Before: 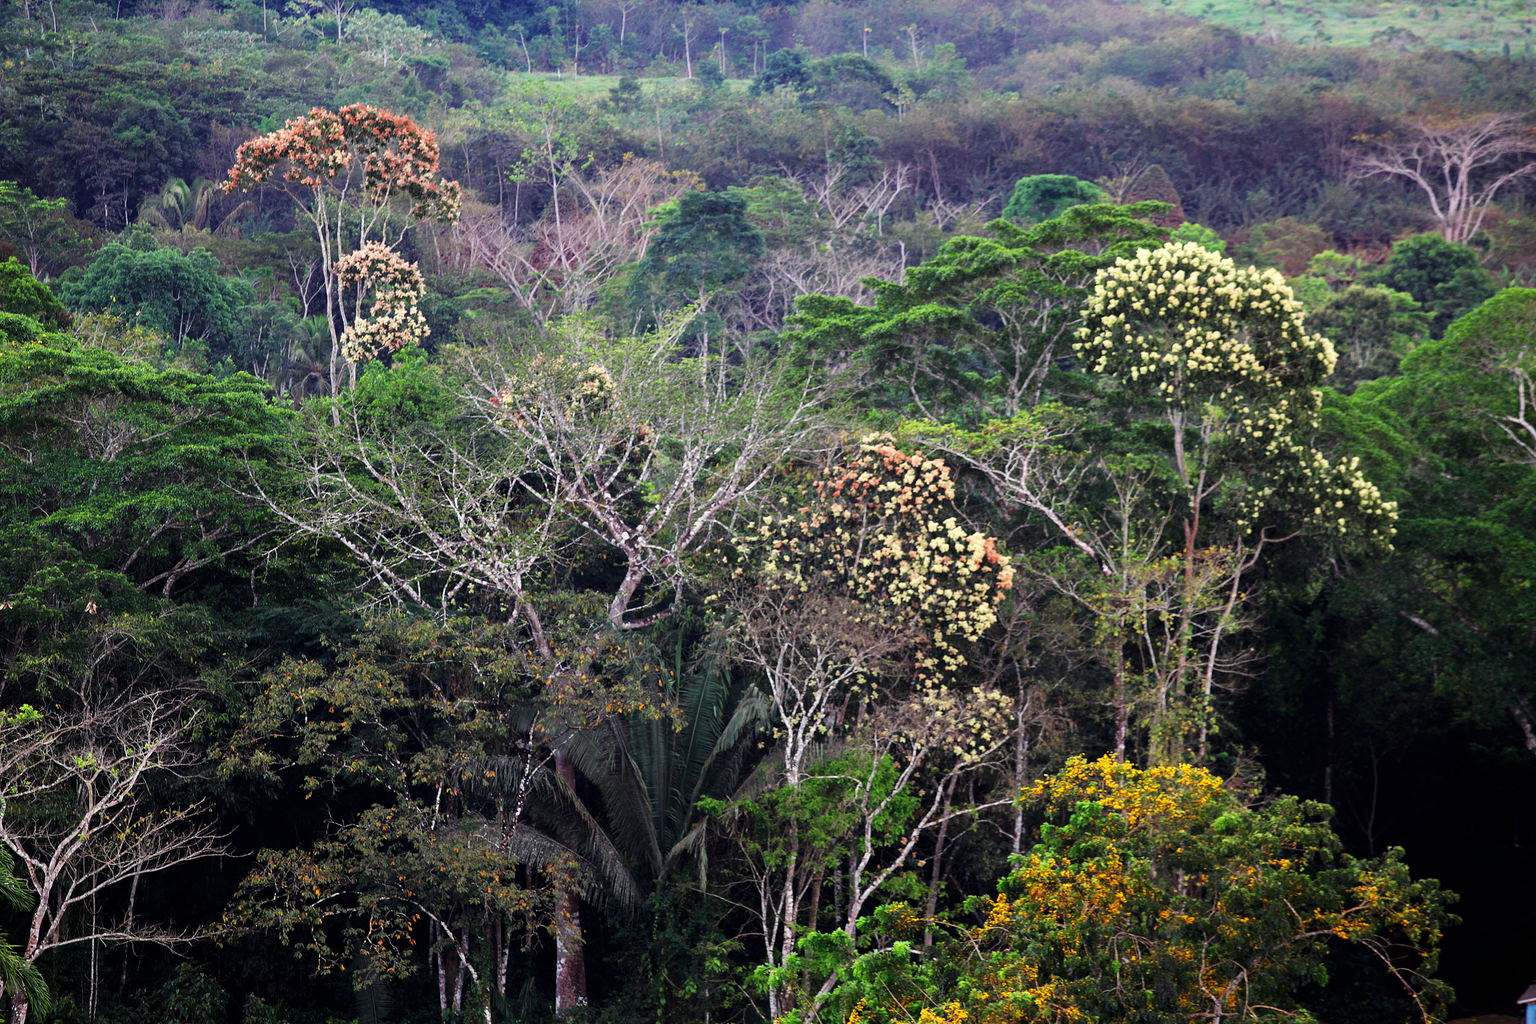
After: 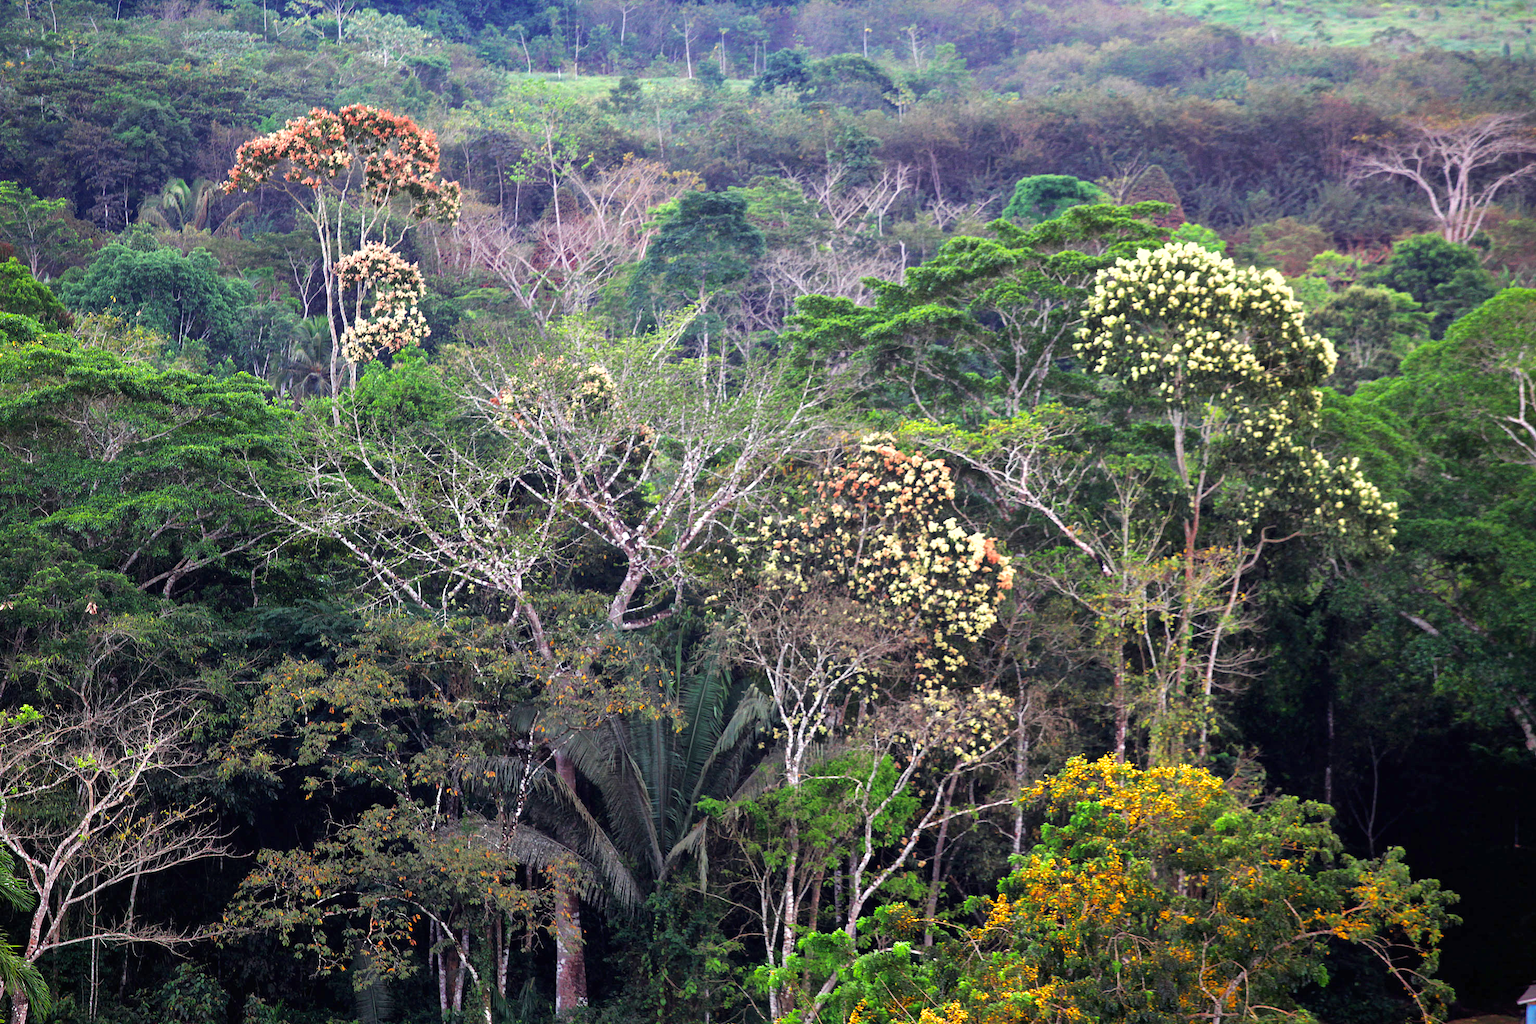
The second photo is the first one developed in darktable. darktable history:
exposure: black level correction 0, exposure 0.5 EV, compensate exposure bias true, compensate highlight preservation false
shadows and highlights: on, module defaults
